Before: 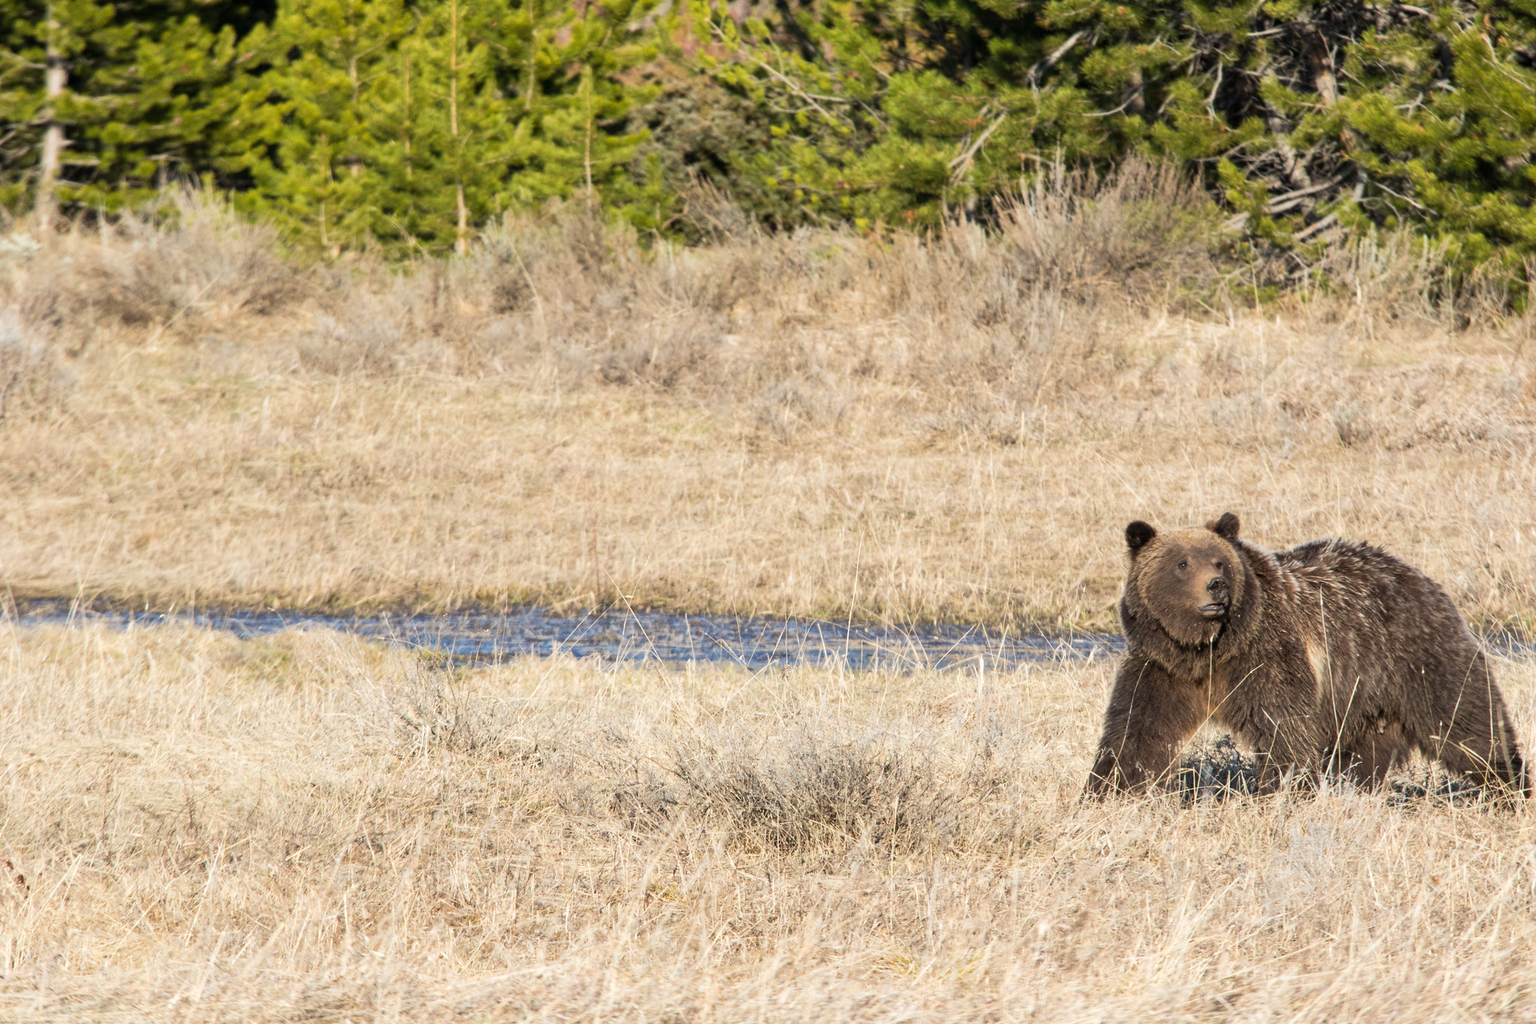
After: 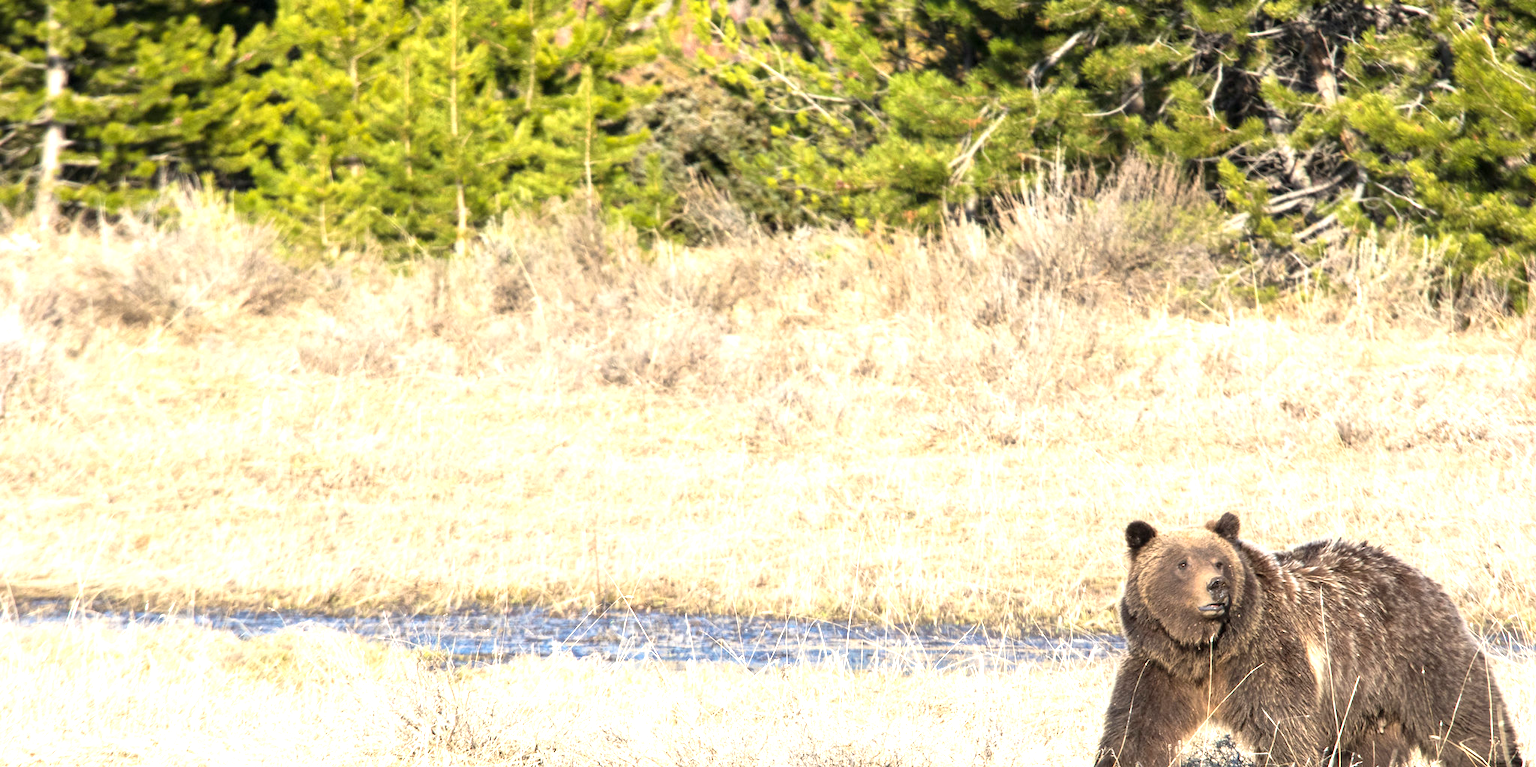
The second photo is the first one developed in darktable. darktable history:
exposure: exposure 0.995 EV, compensate exposure bias true, compensate highlight preservation false
crop: bottom 24.983%
